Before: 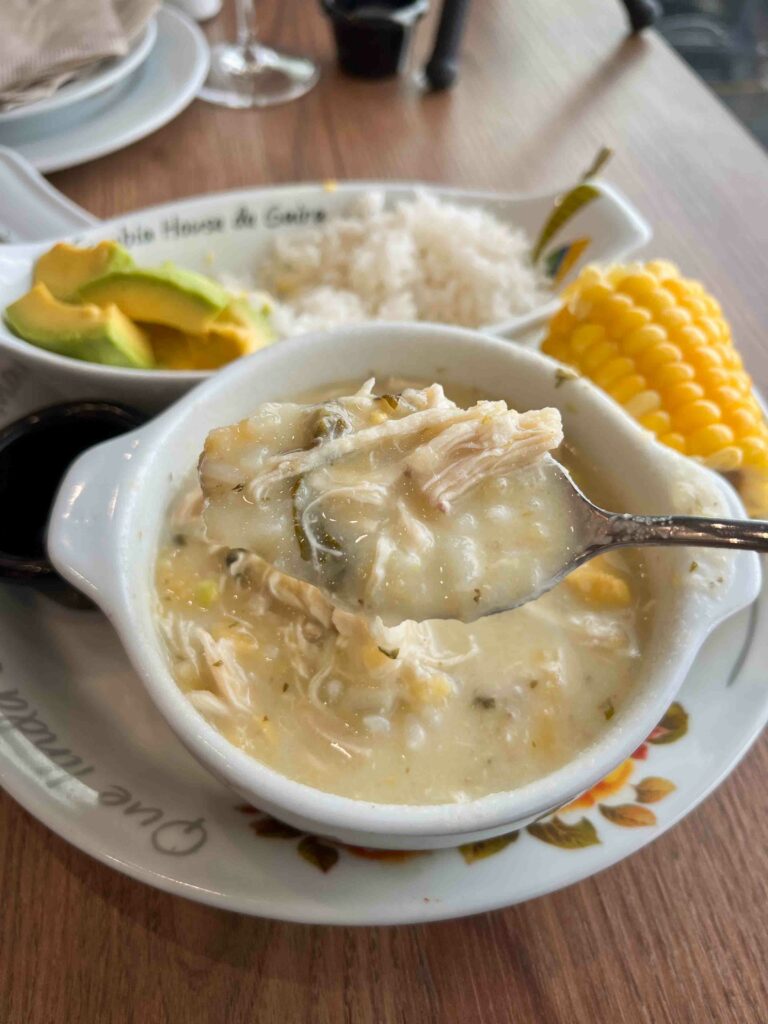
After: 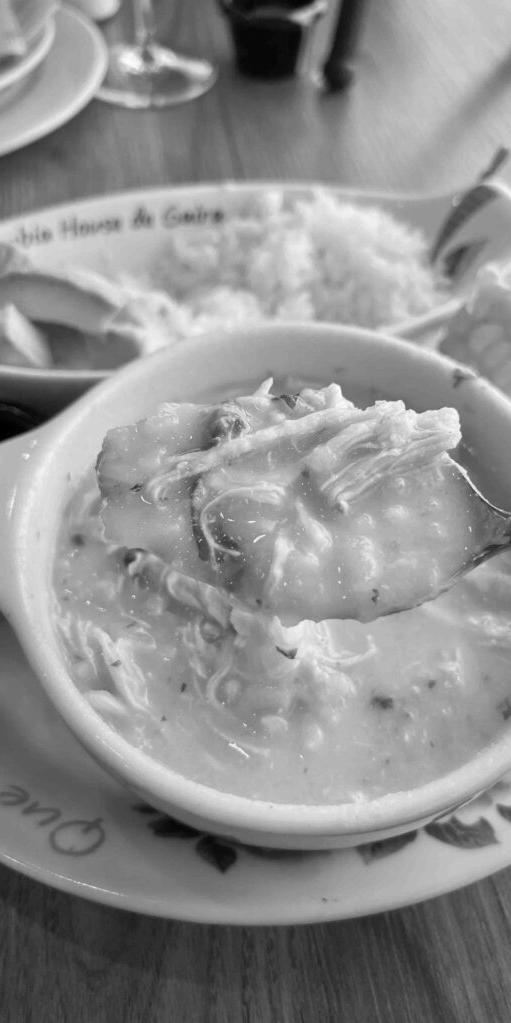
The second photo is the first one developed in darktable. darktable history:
crop and rotate: left 13.409%, right 19.924%
monochrome: a 32, b 64, size 2.3, highlights 1
